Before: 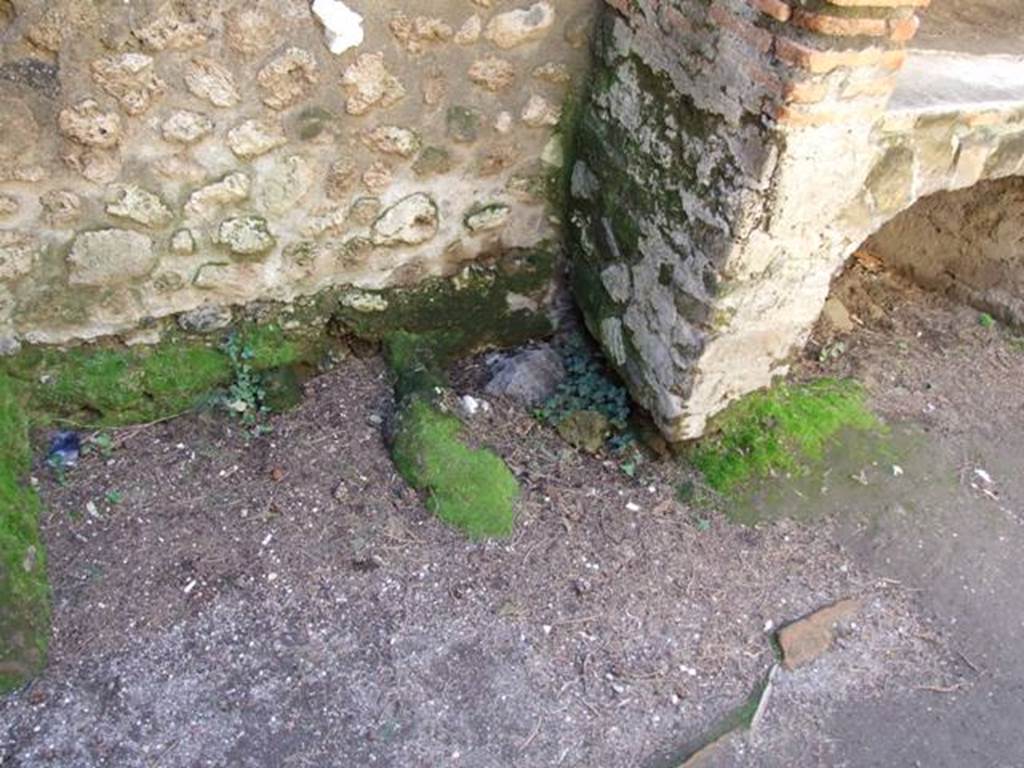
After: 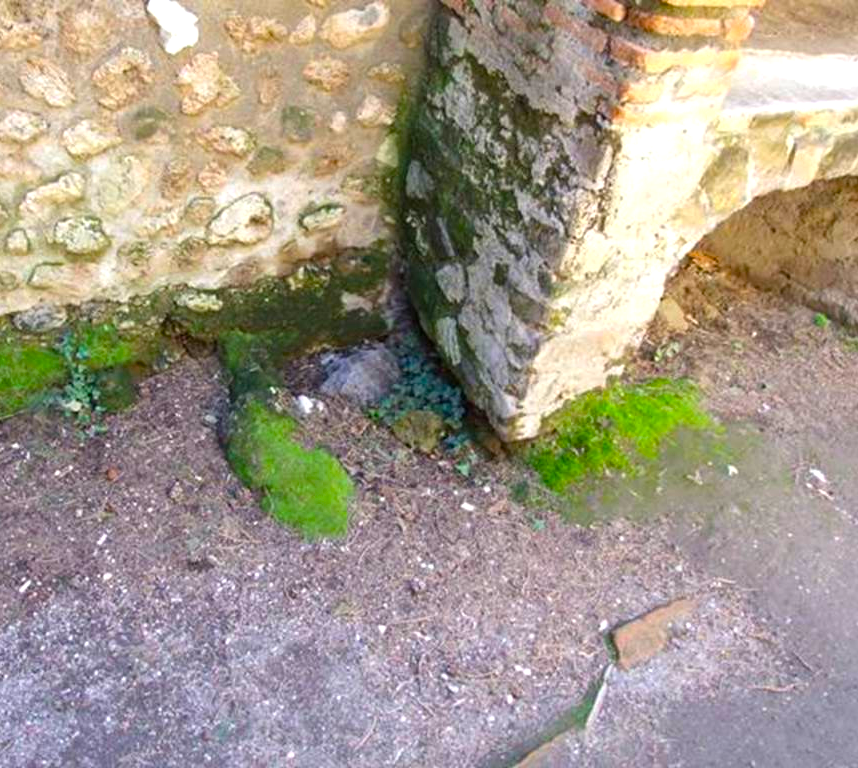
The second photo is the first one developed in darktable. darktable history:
crop: left 16.145%
exposure: exposure 0.3 EV, compensate highlight preservation false
color balance rgb: linear chroma grading › global chroma 15%, perceptual saturation grading › global saturation 30%
